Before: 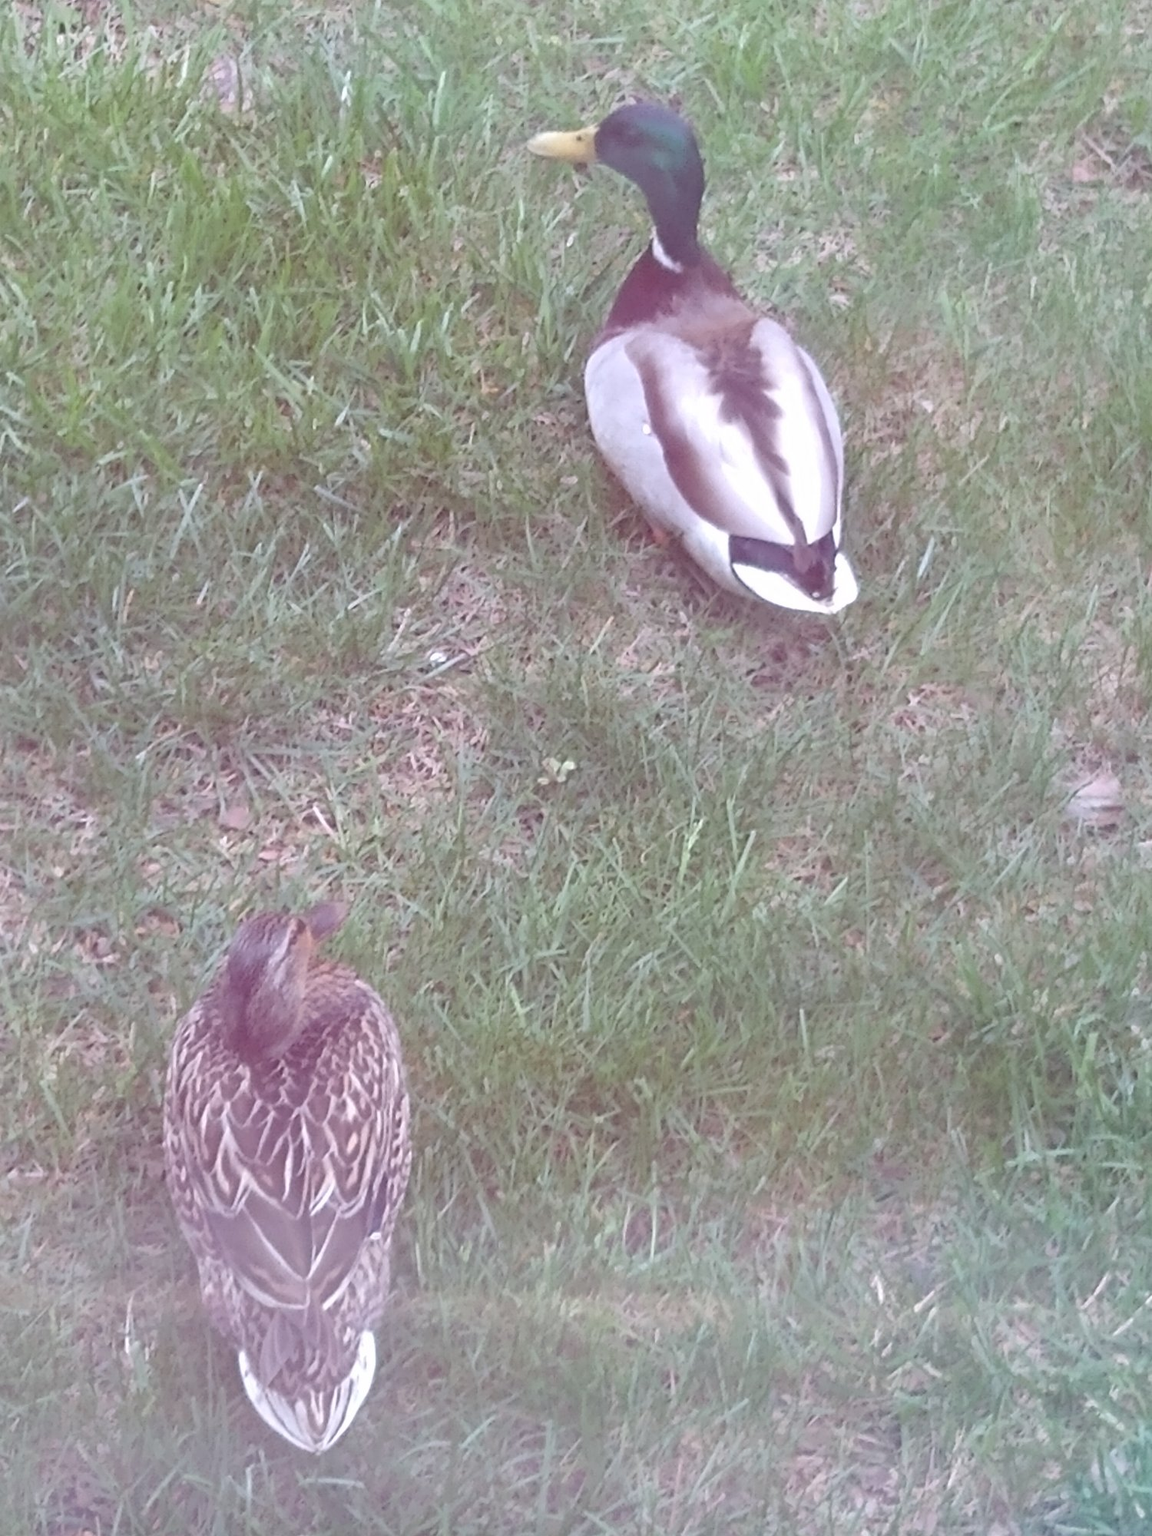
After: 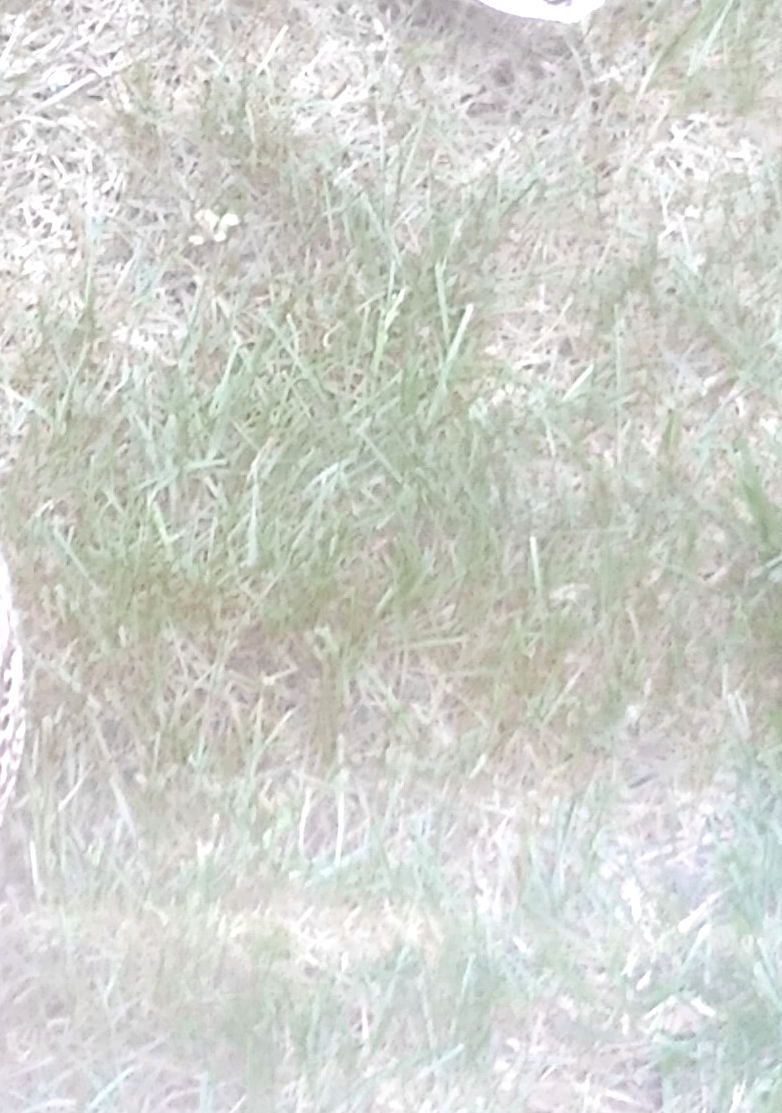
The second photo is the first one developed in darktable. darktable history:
exposure: black level correction 0, exposure 0.889 EV, compensate highlight preservation false
crop: left 34.092%, top 38.869%, right 13.725%, bottom 5.436%
color balance rgb: perceptual saturation grading › global saturation 42.992%, global vibrance 24.866%
color zones: curves: ch0 [(0, 0.487) (0.241, 0.395) (0.434, 0.373) (0.658, 0.412) (0.838, 0.487)]; ch1 [(0, 0) (0.053, 0.053) (0.211, 0.202) (0.579, 0.259) (0.781, 0.241)]
levels: black 0.016%, levels [0, 0.397, 0.955]
